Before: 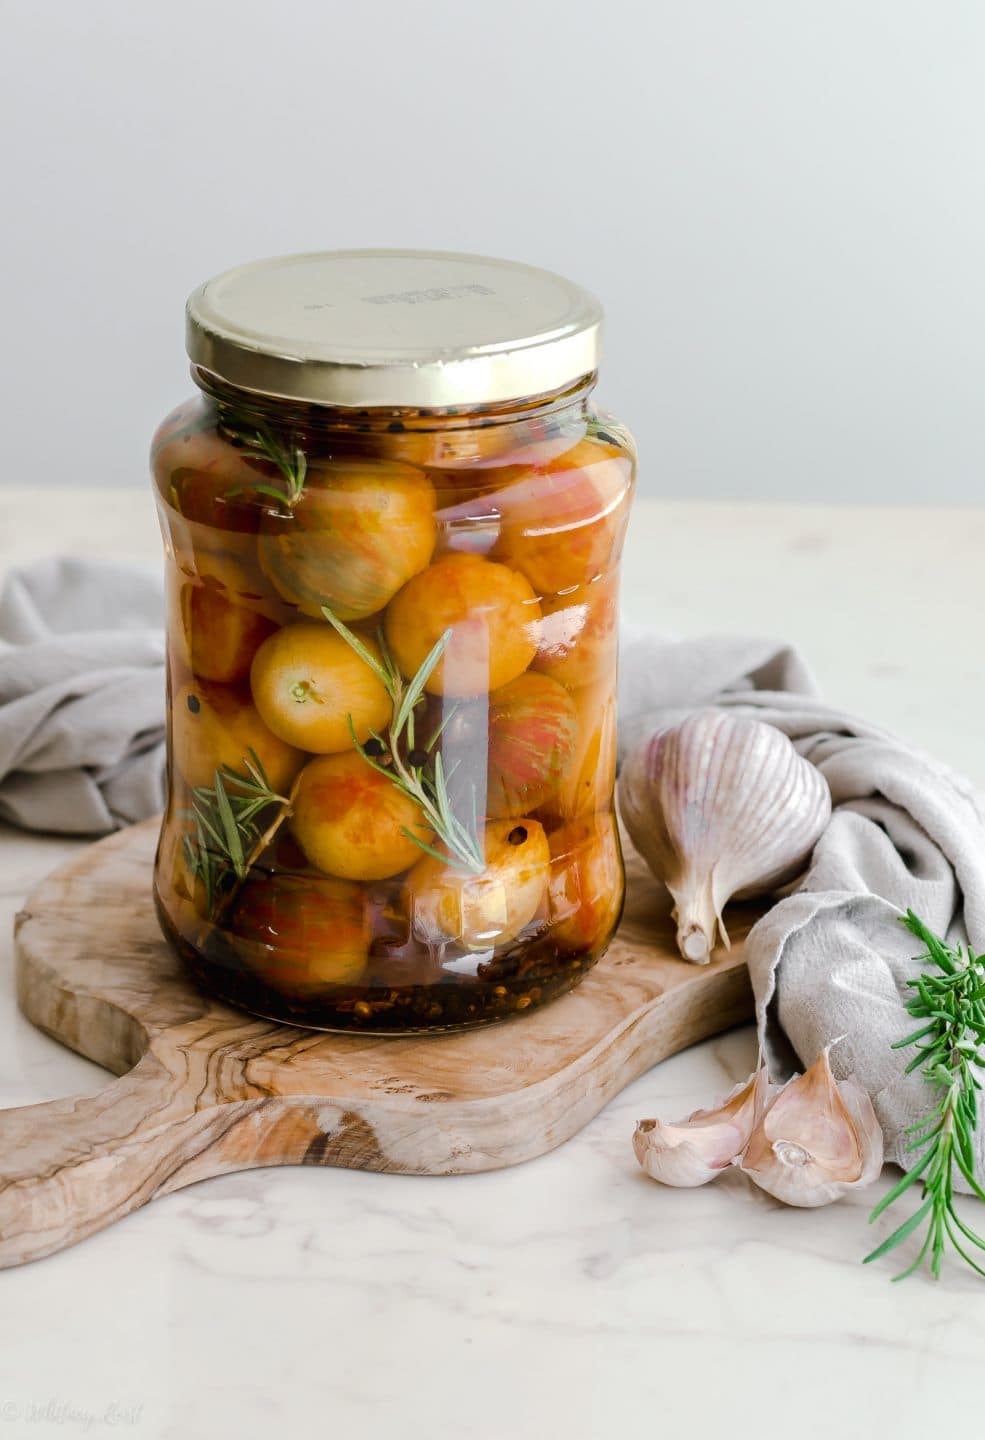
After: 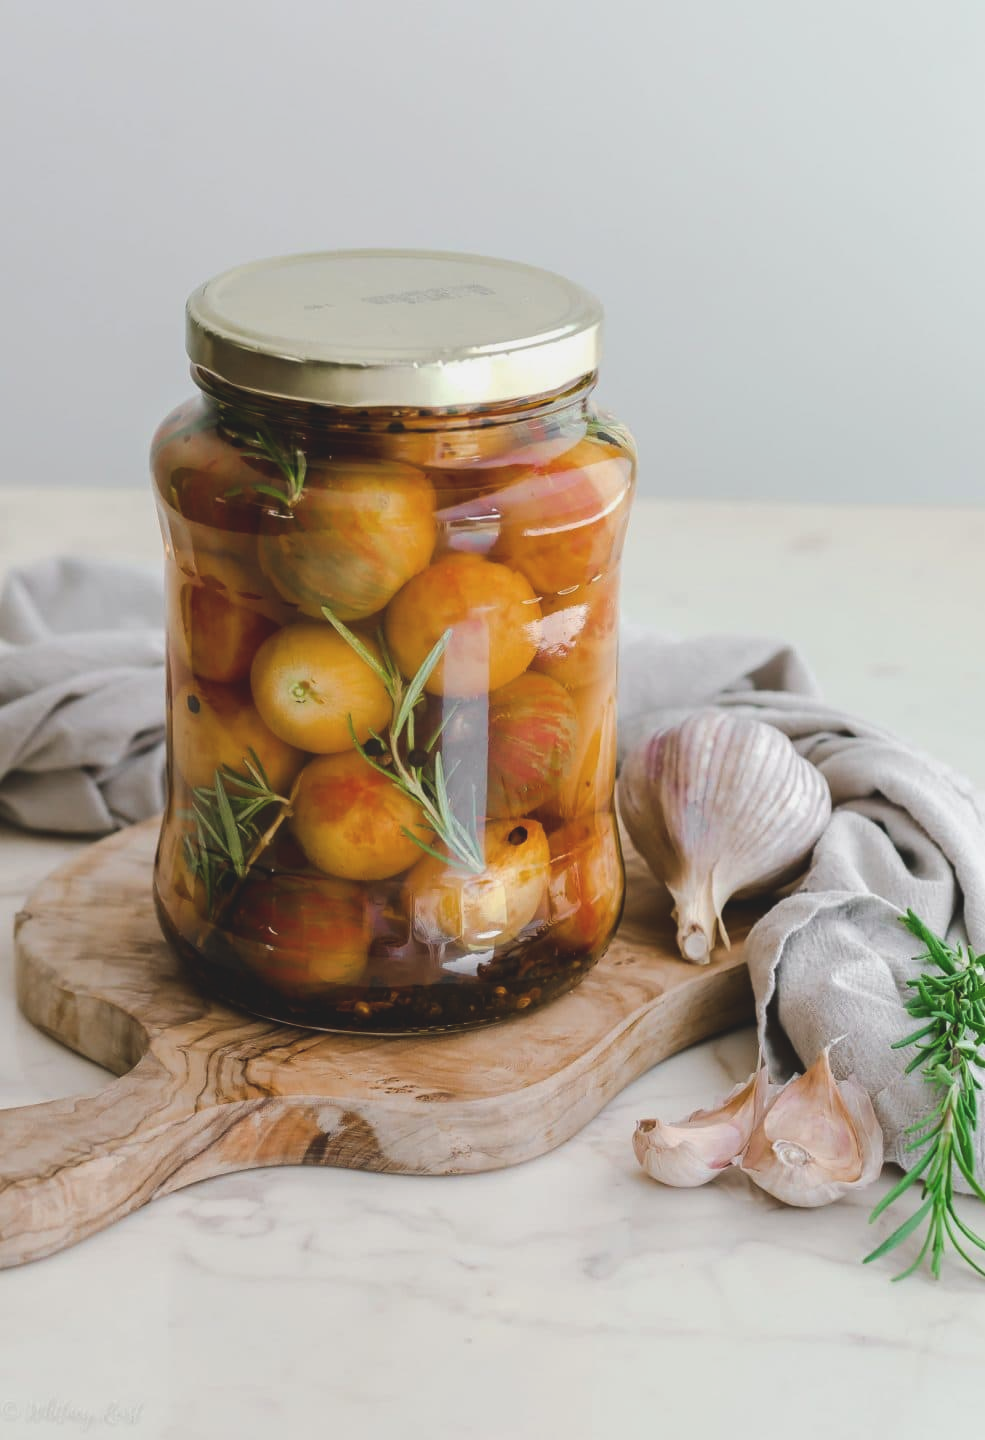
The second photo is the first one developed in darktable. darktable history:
exposure: black level correction -0.014, exposure -0.193 EV, compensate highlight preservation false
velvia: strength 9.25%
